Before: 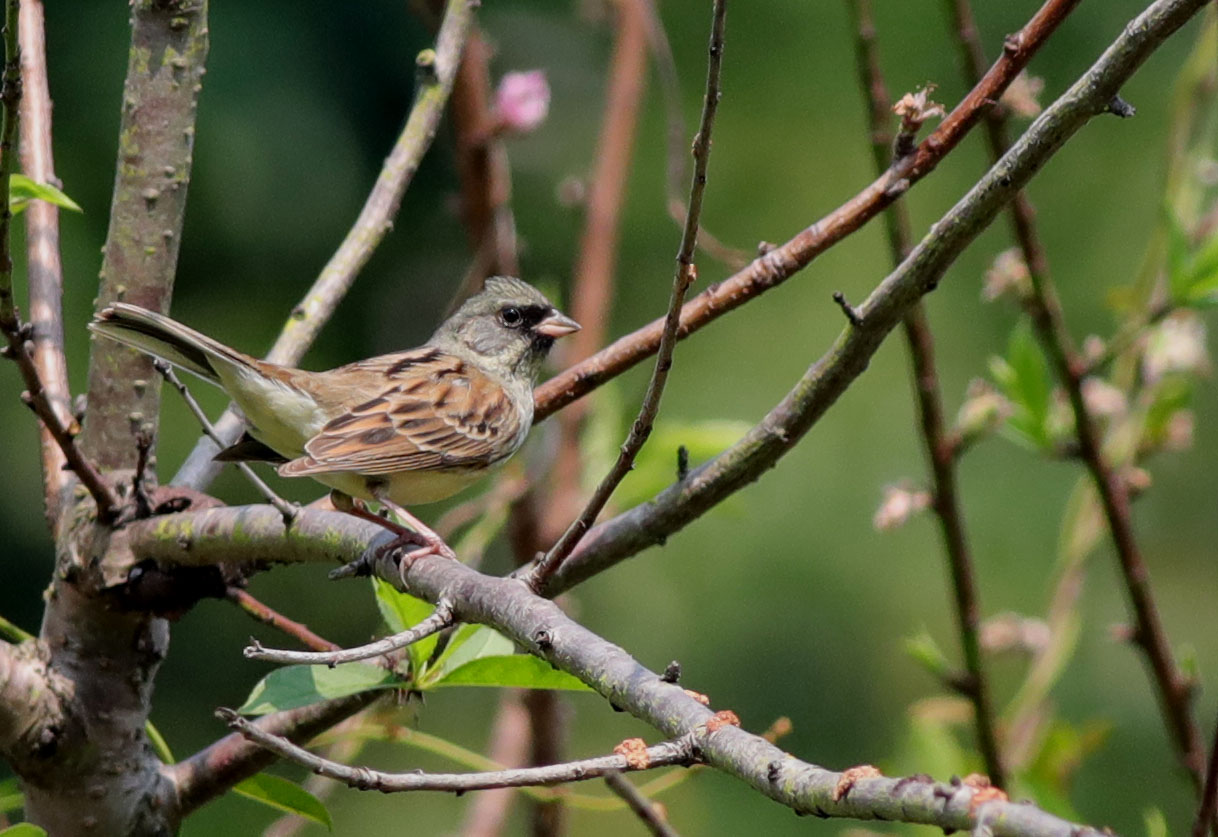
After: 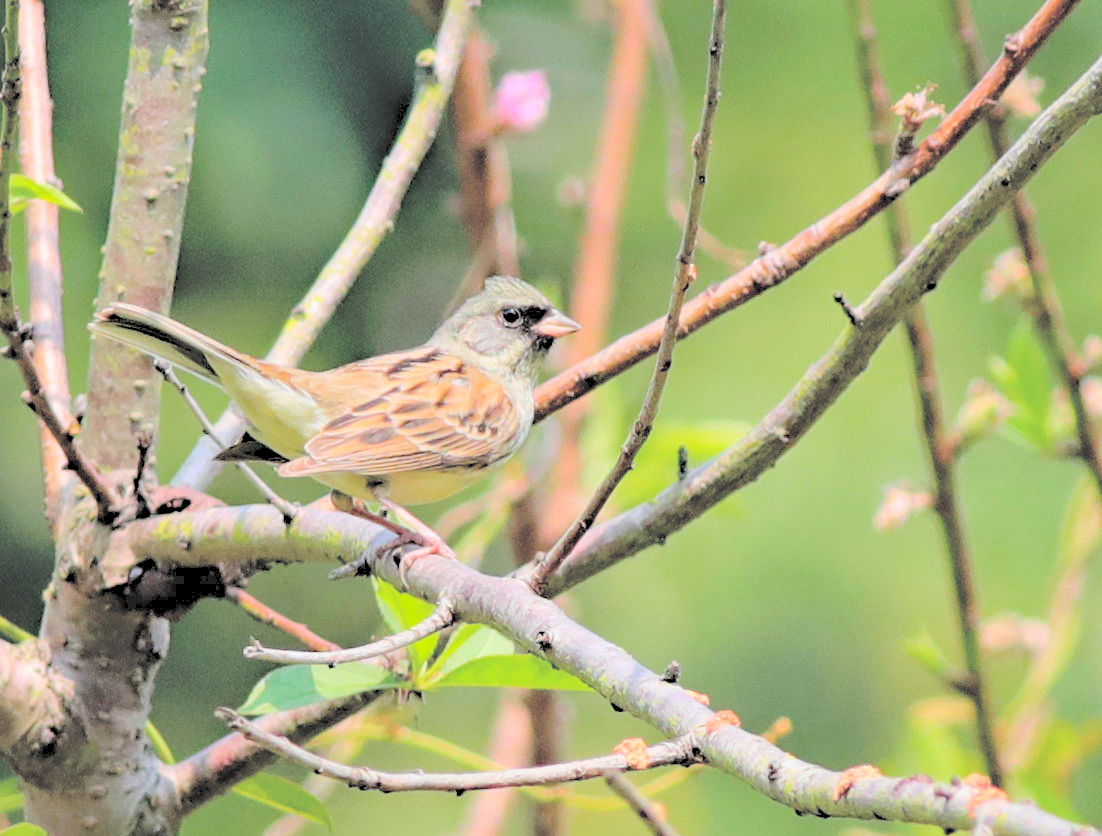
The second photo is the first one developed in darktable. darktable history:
color balance rgb: perceptual saturation grading › global saturation 19.269%, global vibrance 9.511%
crop: right 9.492%, bottom 0.042%
contrast brightness saturation: brightness 0.994
haze removal: compatibility mode true, adaptive false
